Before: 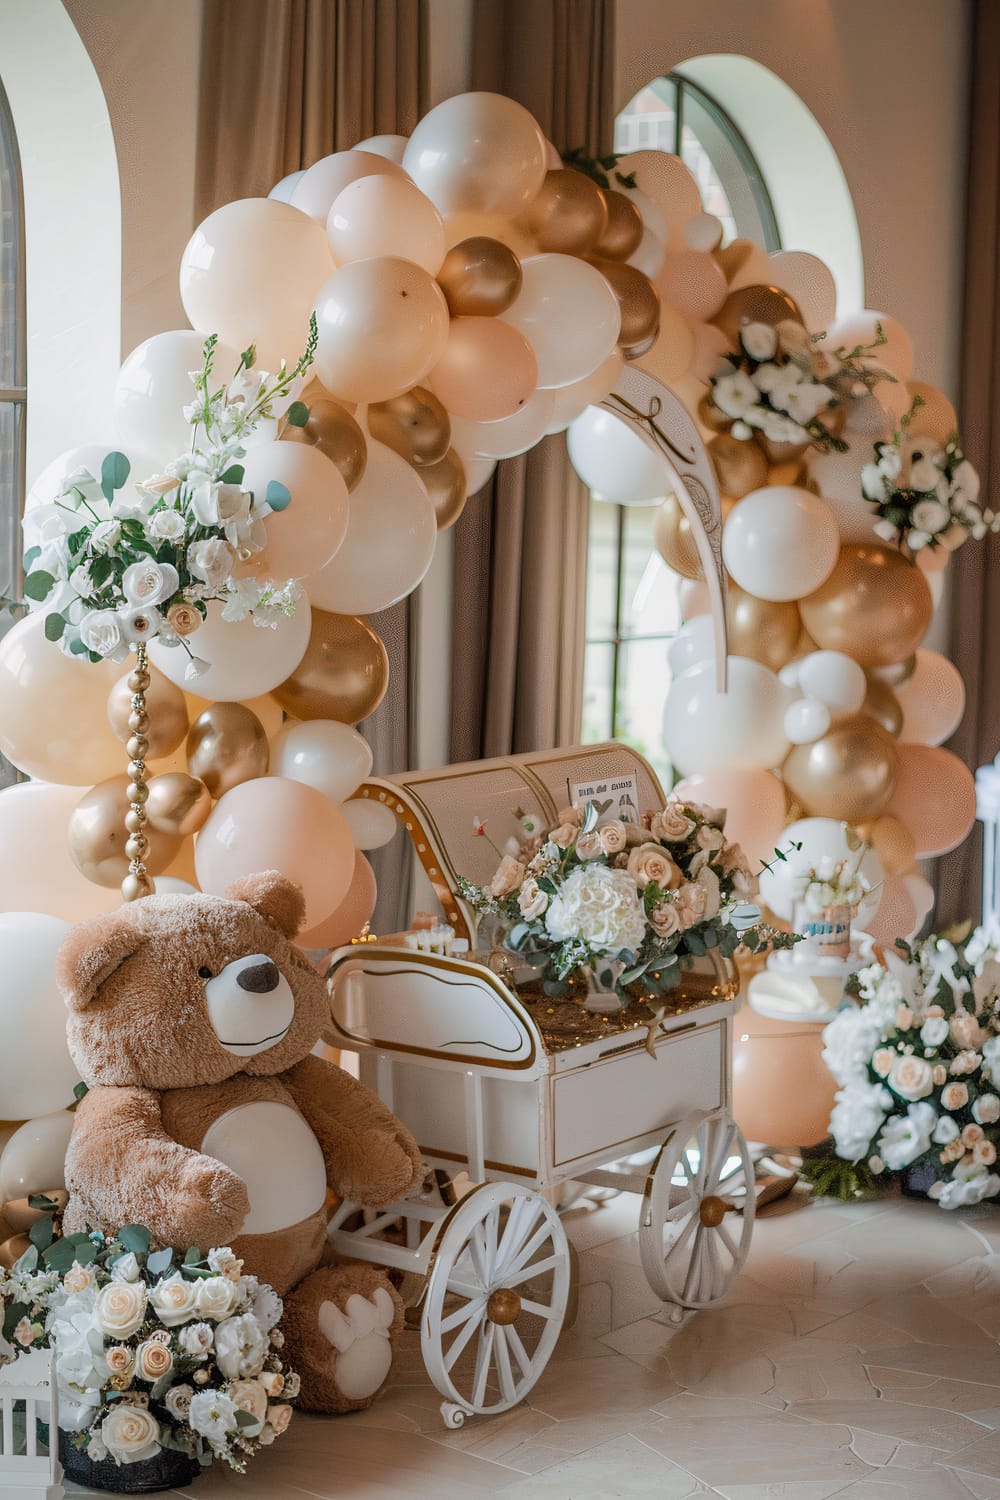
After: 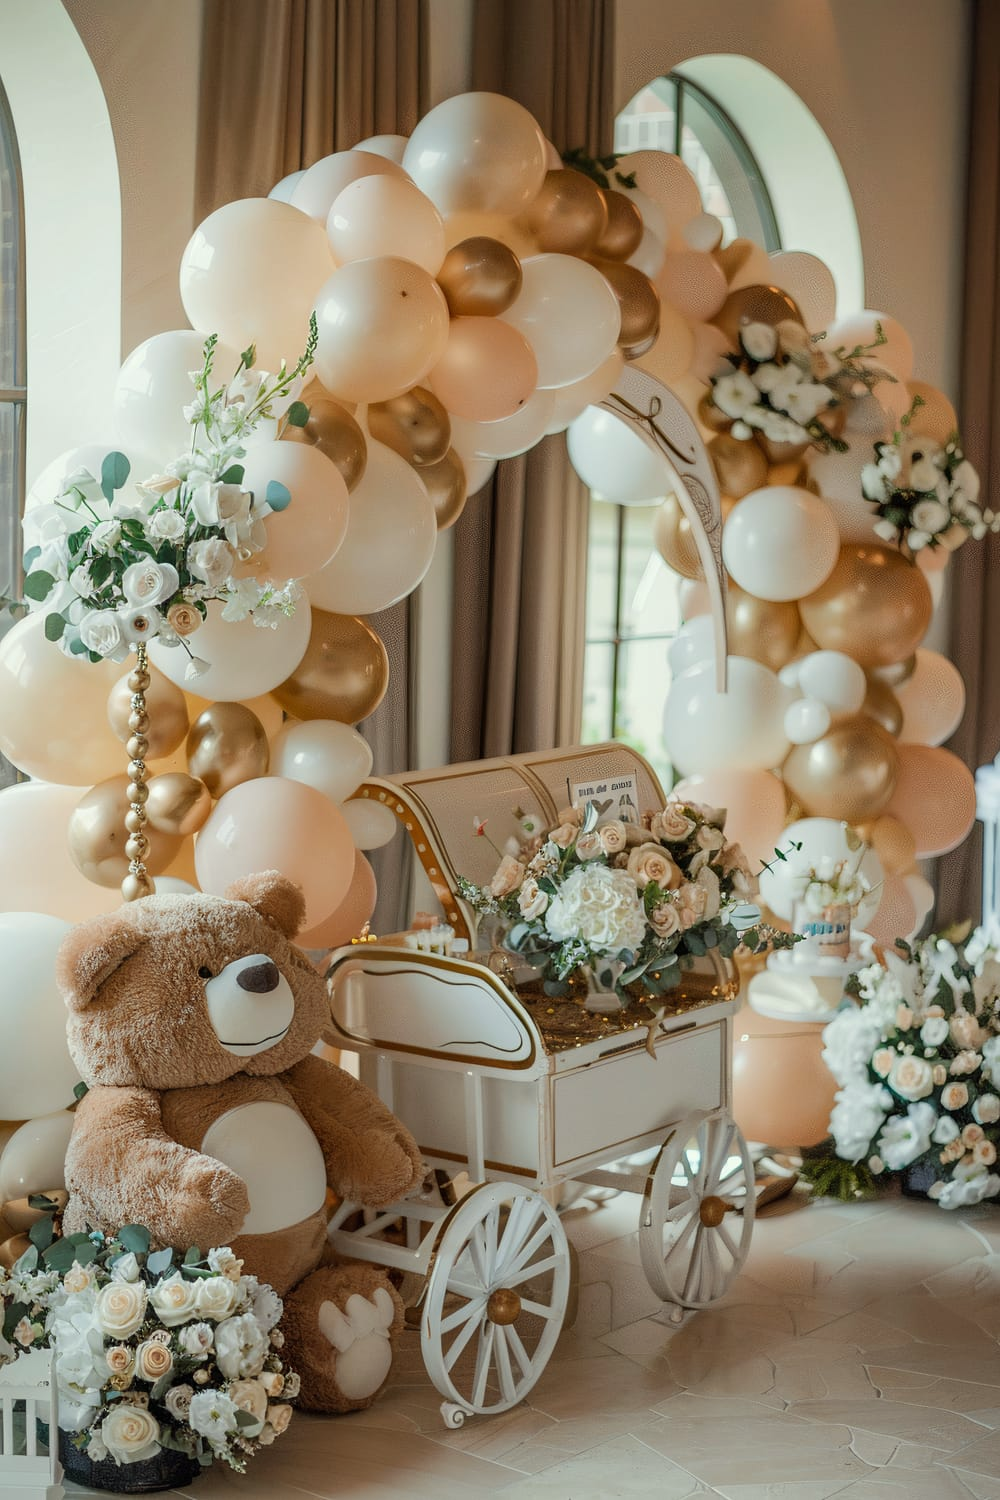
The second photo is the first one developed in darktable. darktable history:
color correction: highlights a* -4.81, highlights b* 5.04, saturation 0.972
